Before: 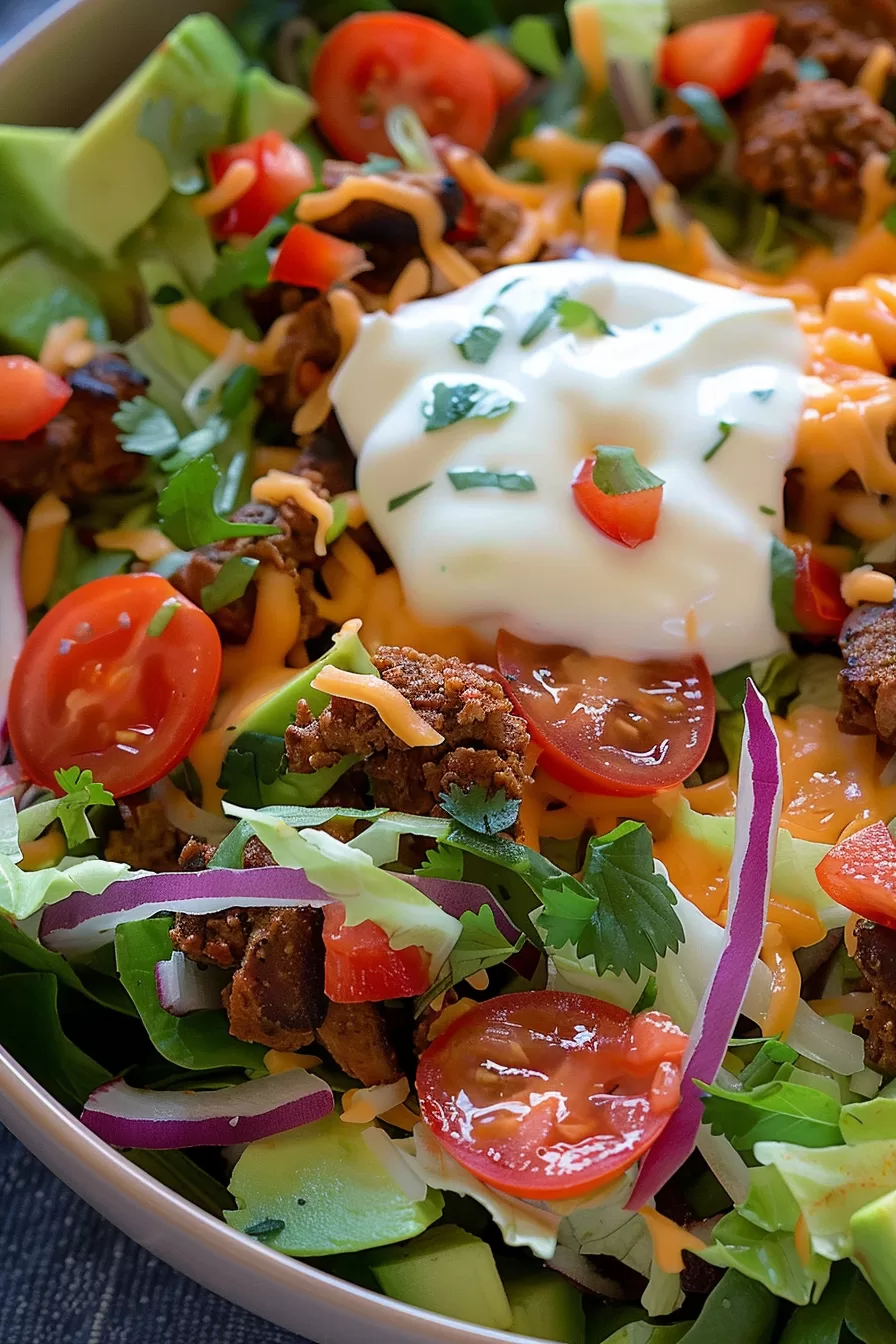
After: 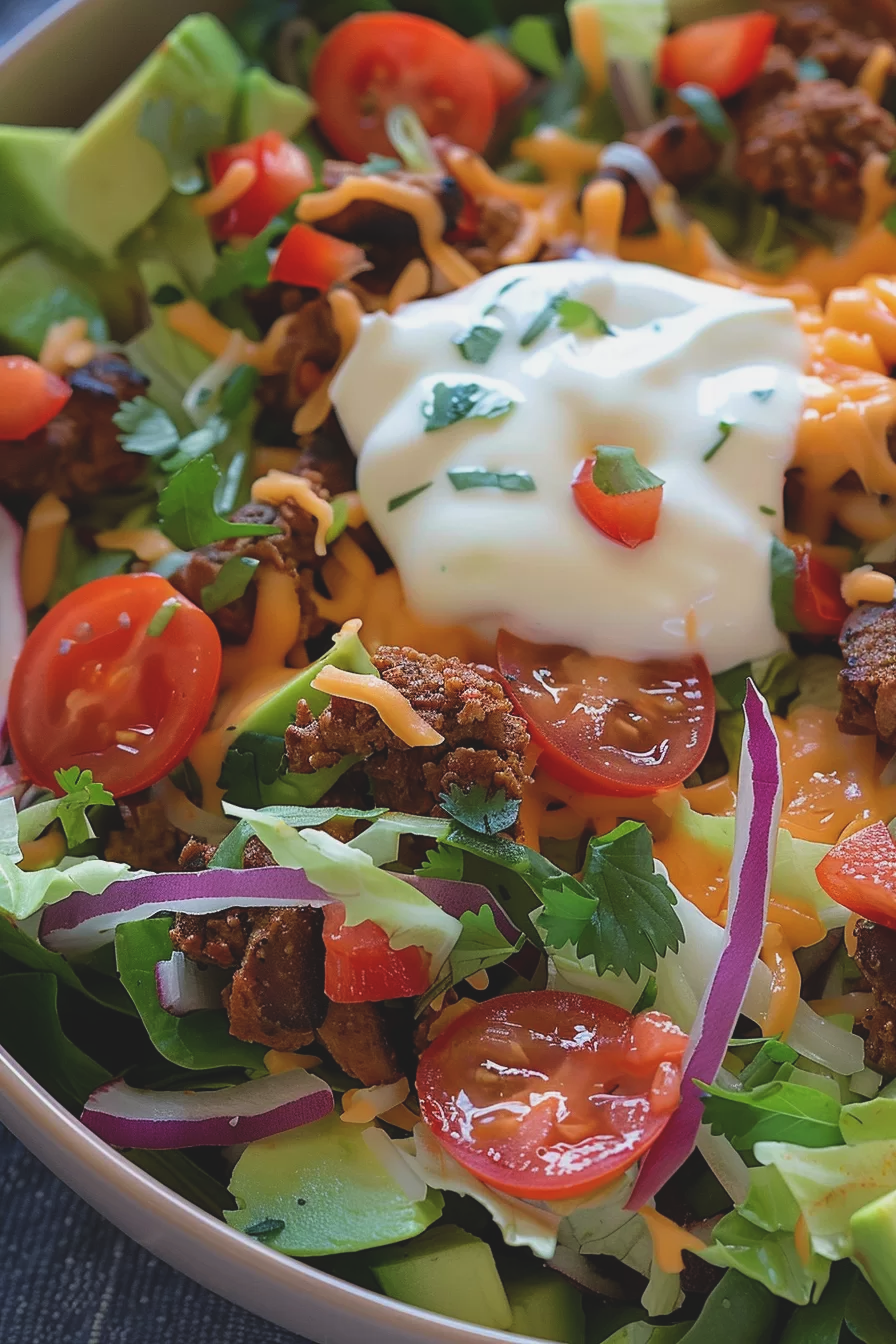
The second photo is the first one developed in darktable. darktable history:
exposure: black level correction -0.013, exposure -0.187 EV, compensate exposure bias true, compensate highlight preservation false
